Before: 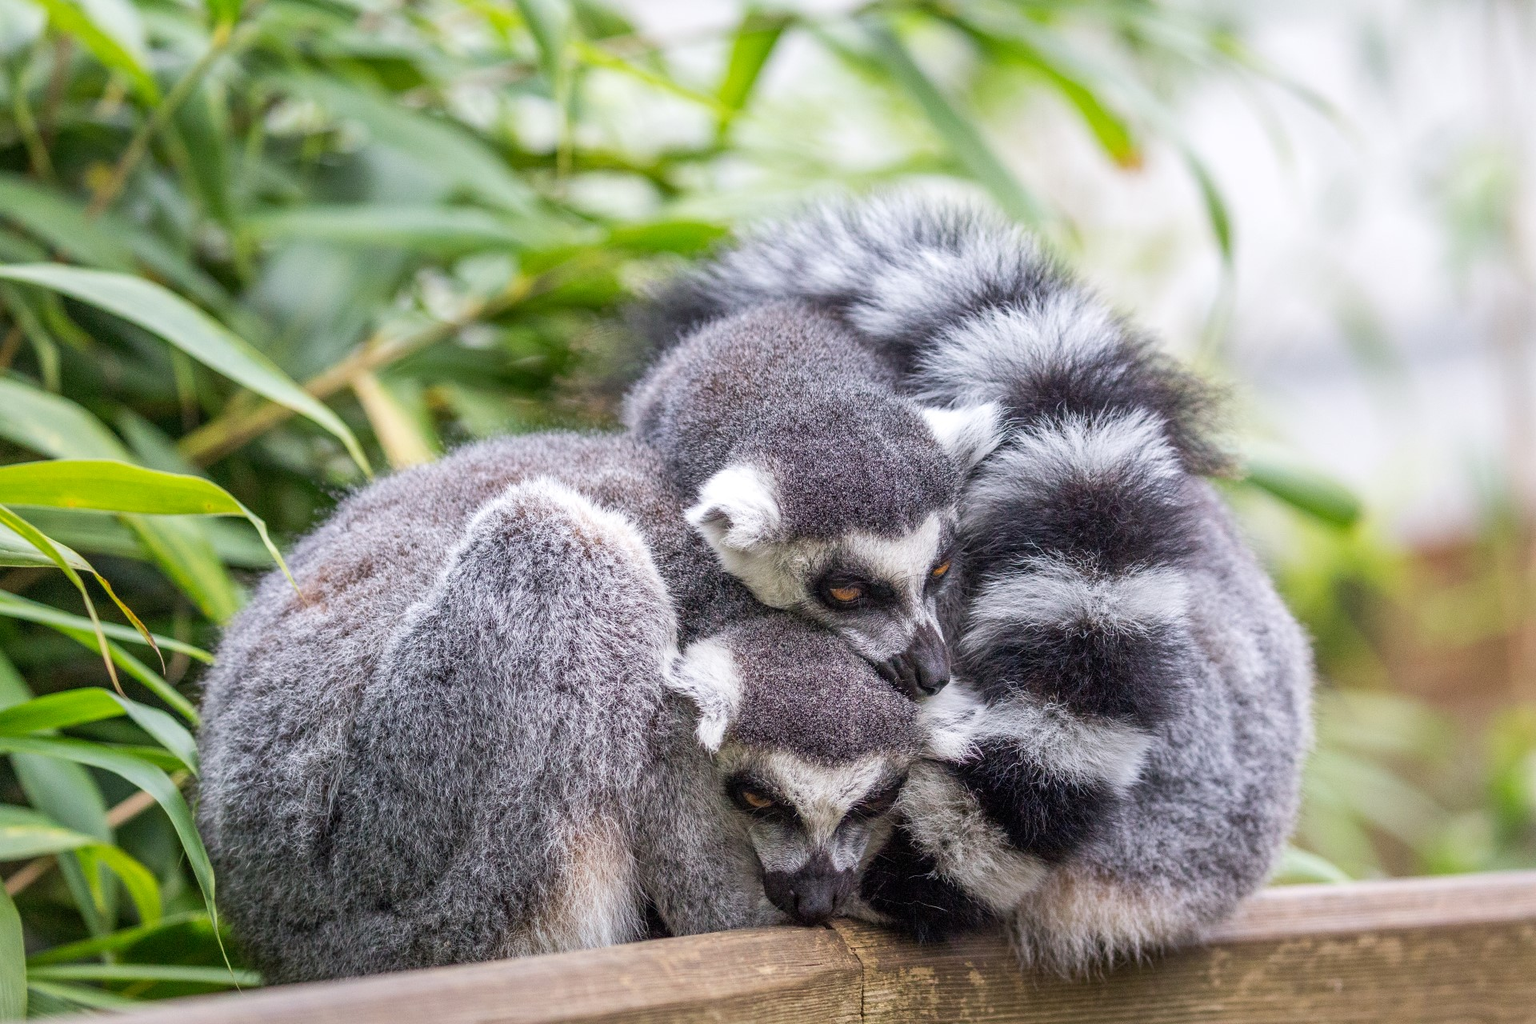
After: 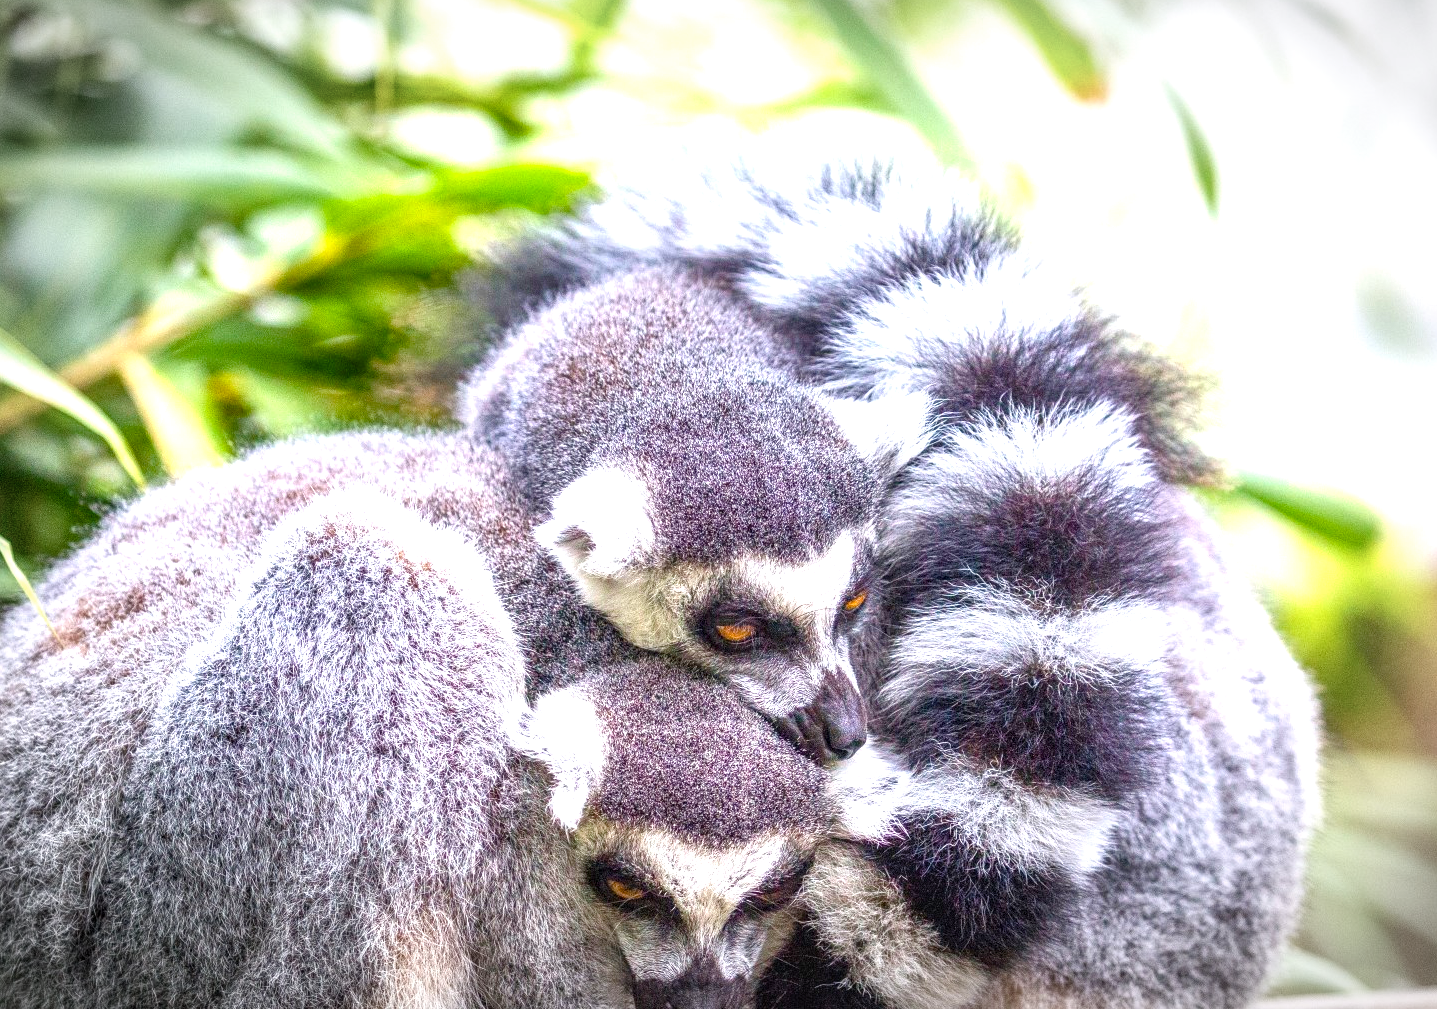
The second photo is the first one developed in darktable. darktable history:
exposure: black level correction 0, exposure 1 EV, compensate exposure bias true, compensate highlight preservation false
vignetting: fall-off start 79.43%, saturation -0.649, width/height ratio 1.327, unbound false
local contrast: on, module defaults
crop: left 16.768%, top 8.653%, right 8.362%, bottom 12.485%
color balance rgb: perceptual saturation grading › global saturation 20%, perceptual saturation grading › highlights -25%, perceptual saturation grading › shadows 25%, global vibrance 50%
